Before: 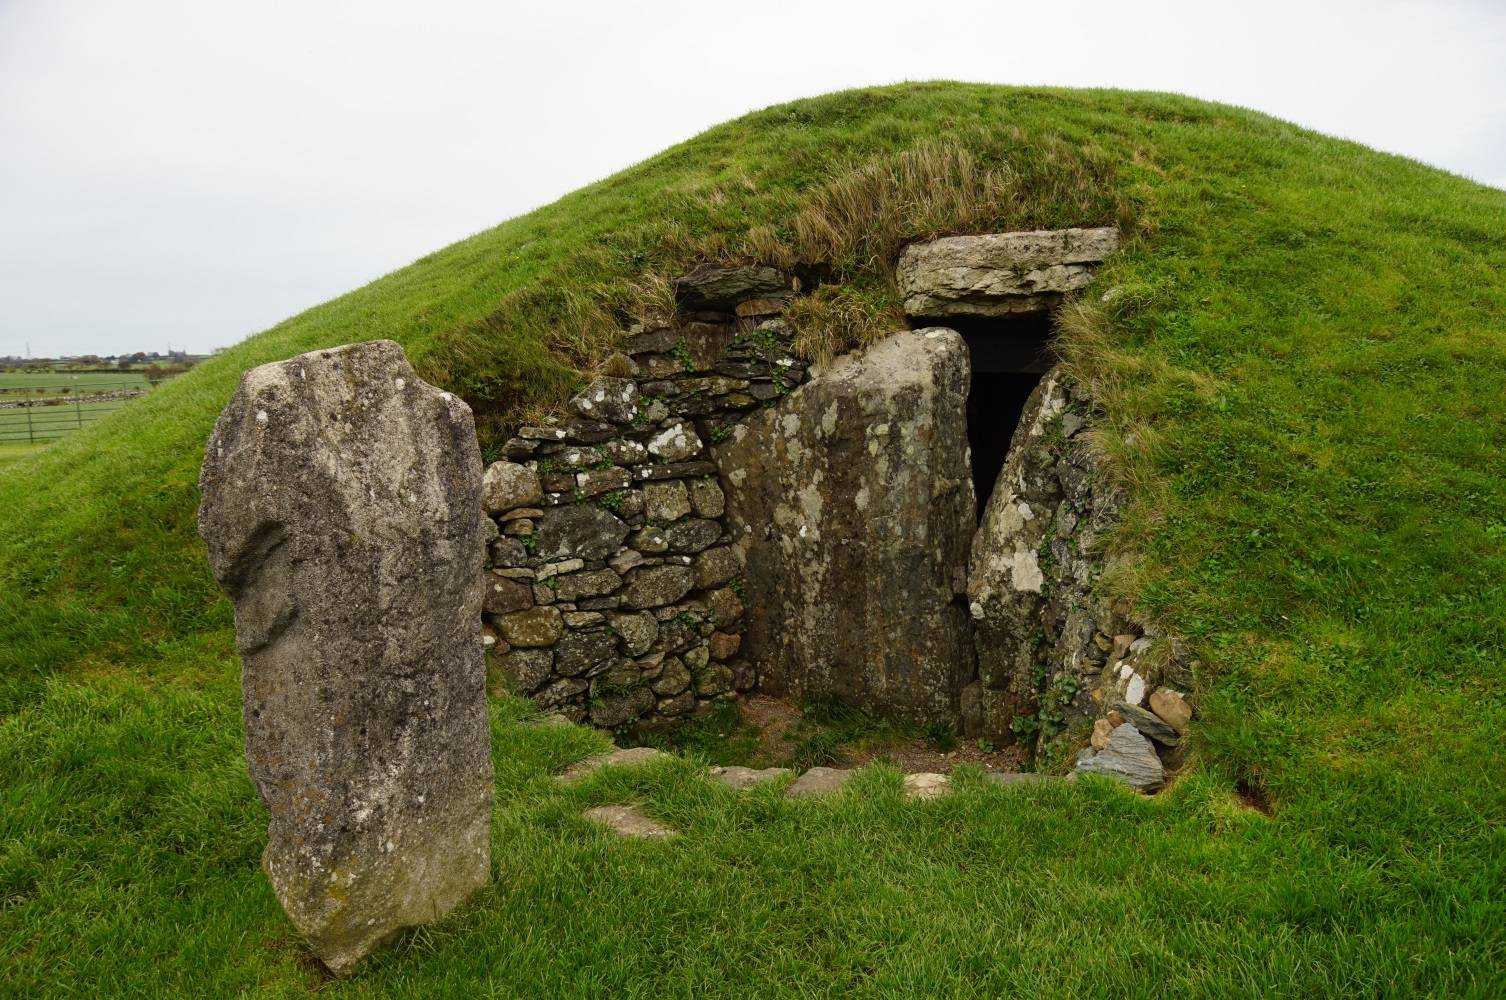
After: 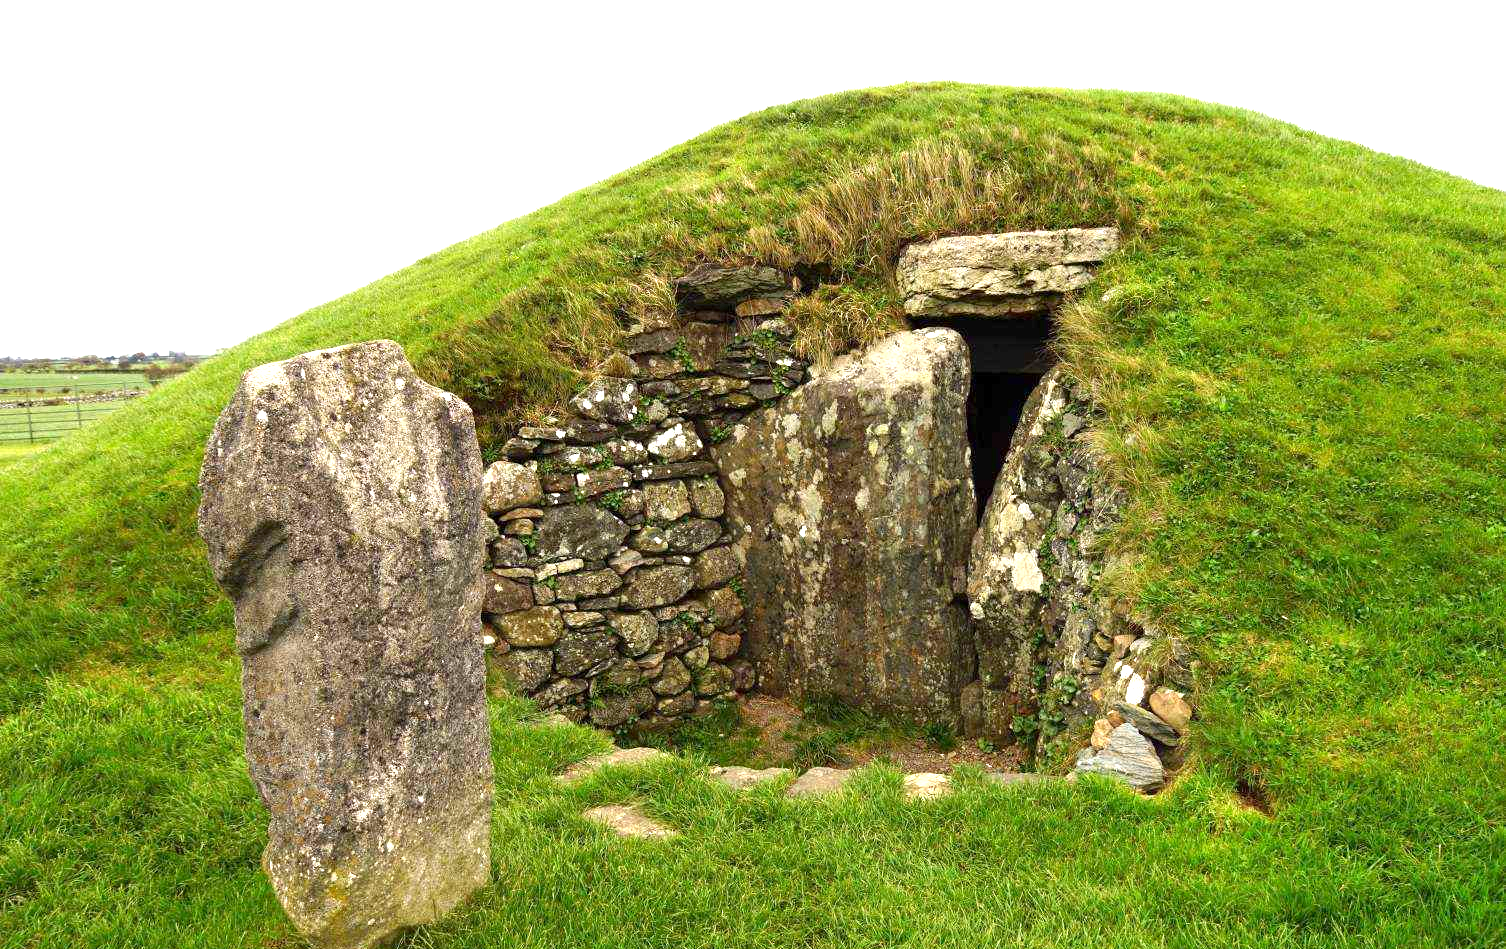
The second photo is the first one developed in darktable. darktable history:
crop and rotate: top 0%, bottom 5.097%
exposure: black level correction 0.001, exposure 1.398 EV, compensate exposure bias true, compensate highlight preservation false
